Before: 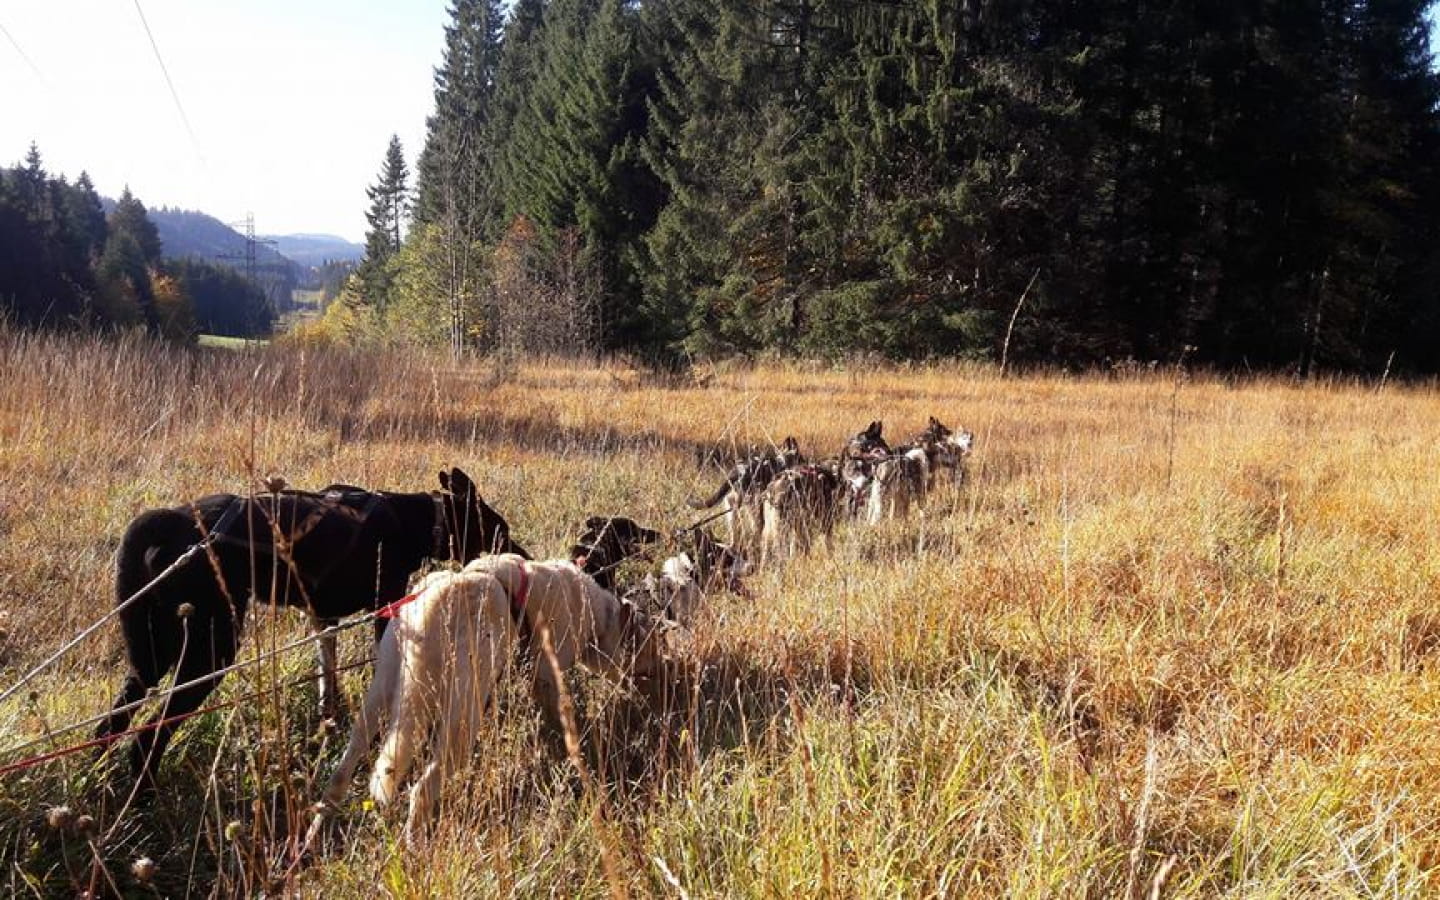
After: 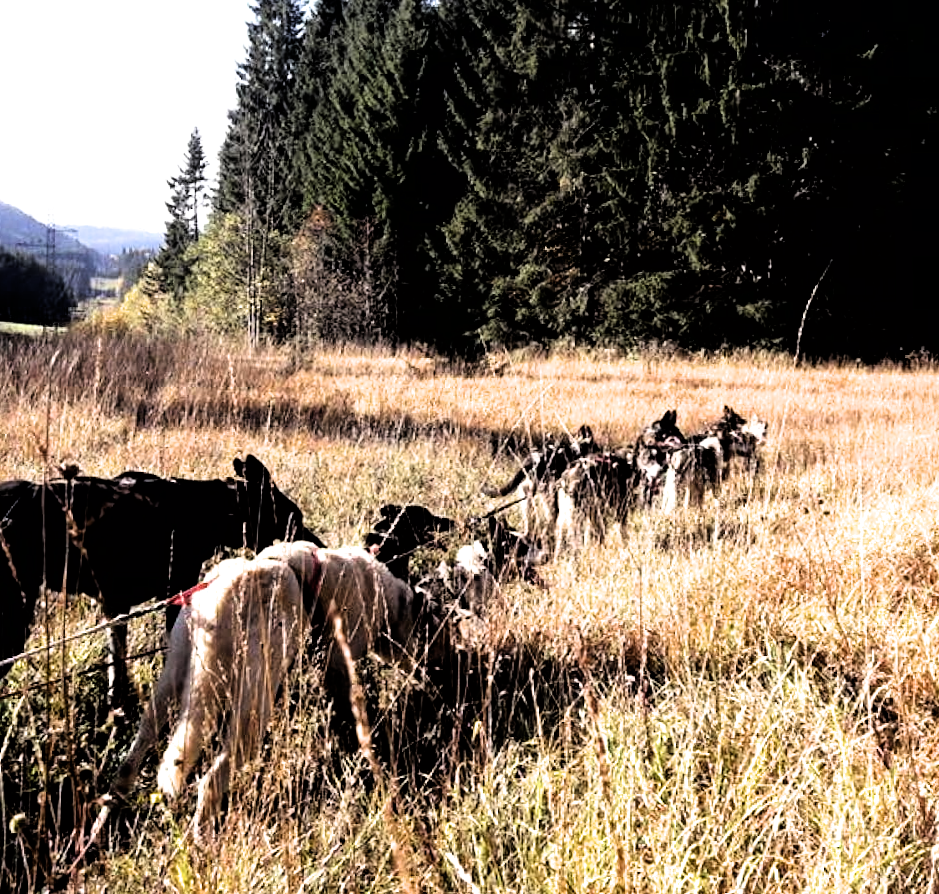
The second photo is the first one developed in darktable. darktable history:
crop and rotate: left 13.409%, right 19.924%
rotate and perspective: rotation 0.226°, lens shift (vertical) -0.042, crop left 0.023, crop right 0.982, crop top 0.006, crop bottom 0.994
tone equalizer: -8 EV -0.75 EV, -7 EV -0.7 EV, -6 EV -0.6 EV, -5 EV -0.4 EV, -3 EV 0.4 EV, -2 EV 0.6 EV, -1 EV 0.7 EV, +0 EV 0.75 EV, edges refinement/feathering 500, mask exposure compensation -1.57 EV, preserve details no
filmic rgb: black relative exposure -3.64 EV, white relative exposure 2.44 EV, hardness 3.29
